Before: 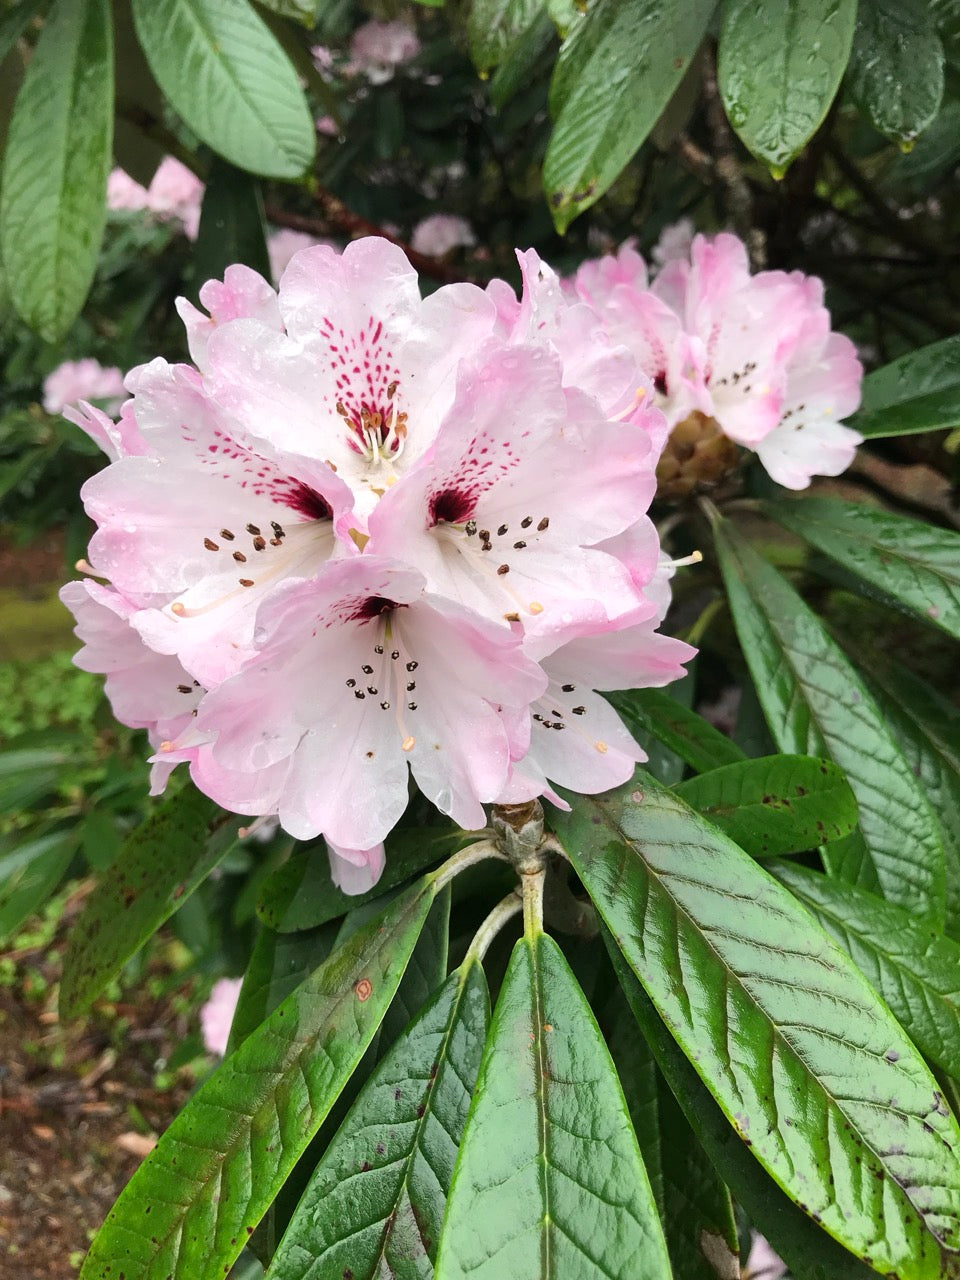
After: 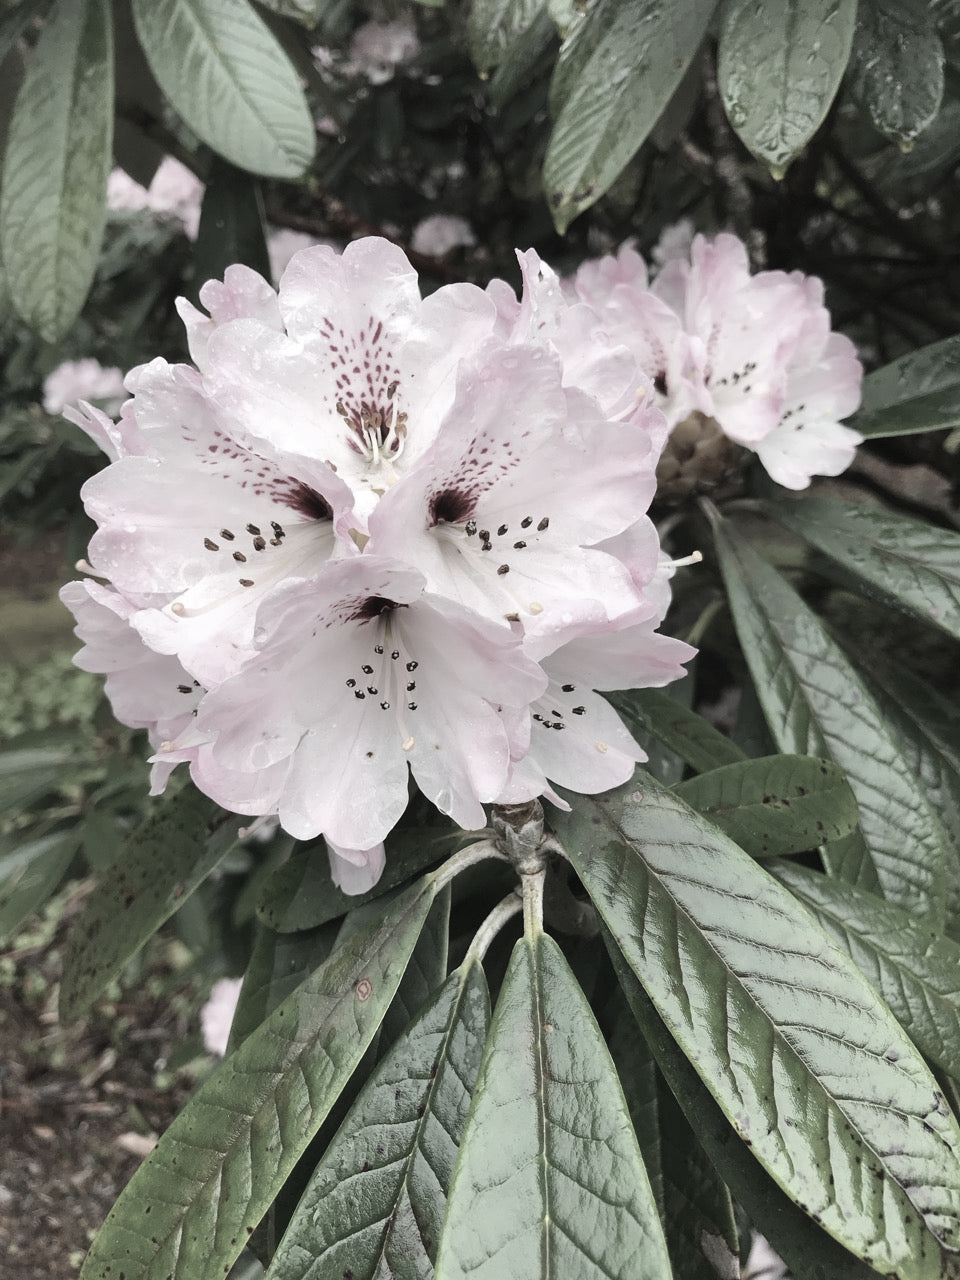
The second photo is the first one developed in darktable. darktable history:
color balance rgb: global offset › luminance 0.257%, perceptual saturation grading › global saturation 0.707%, global vibrance 20%
color correction: highlights b* -0.032, saturation 0.27
